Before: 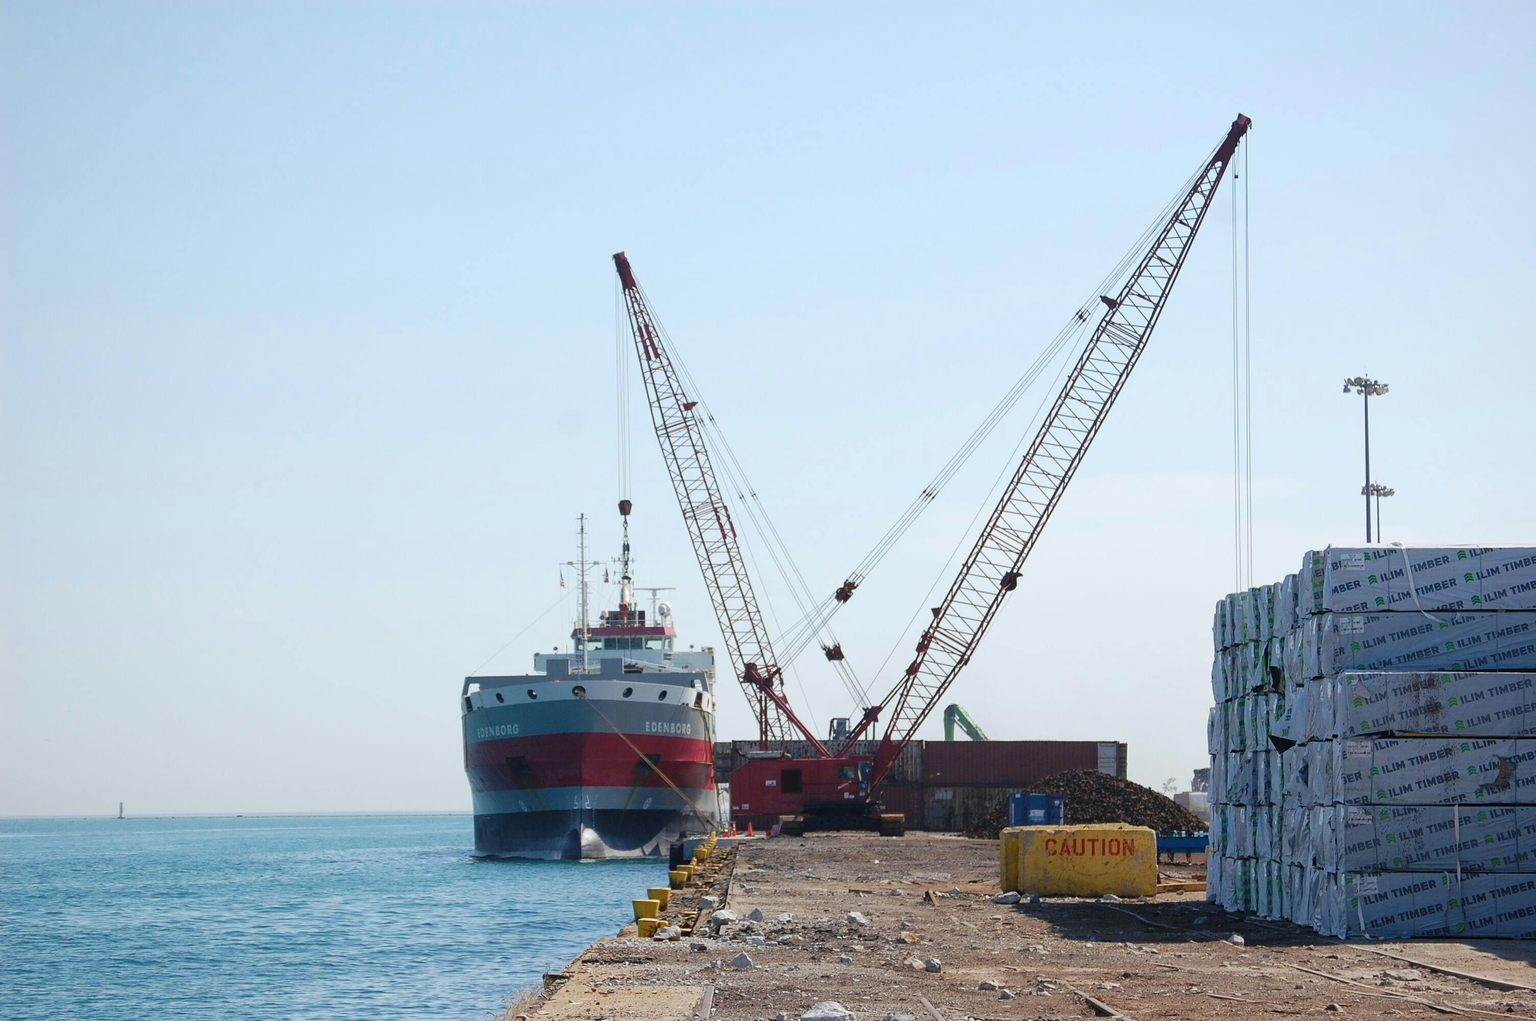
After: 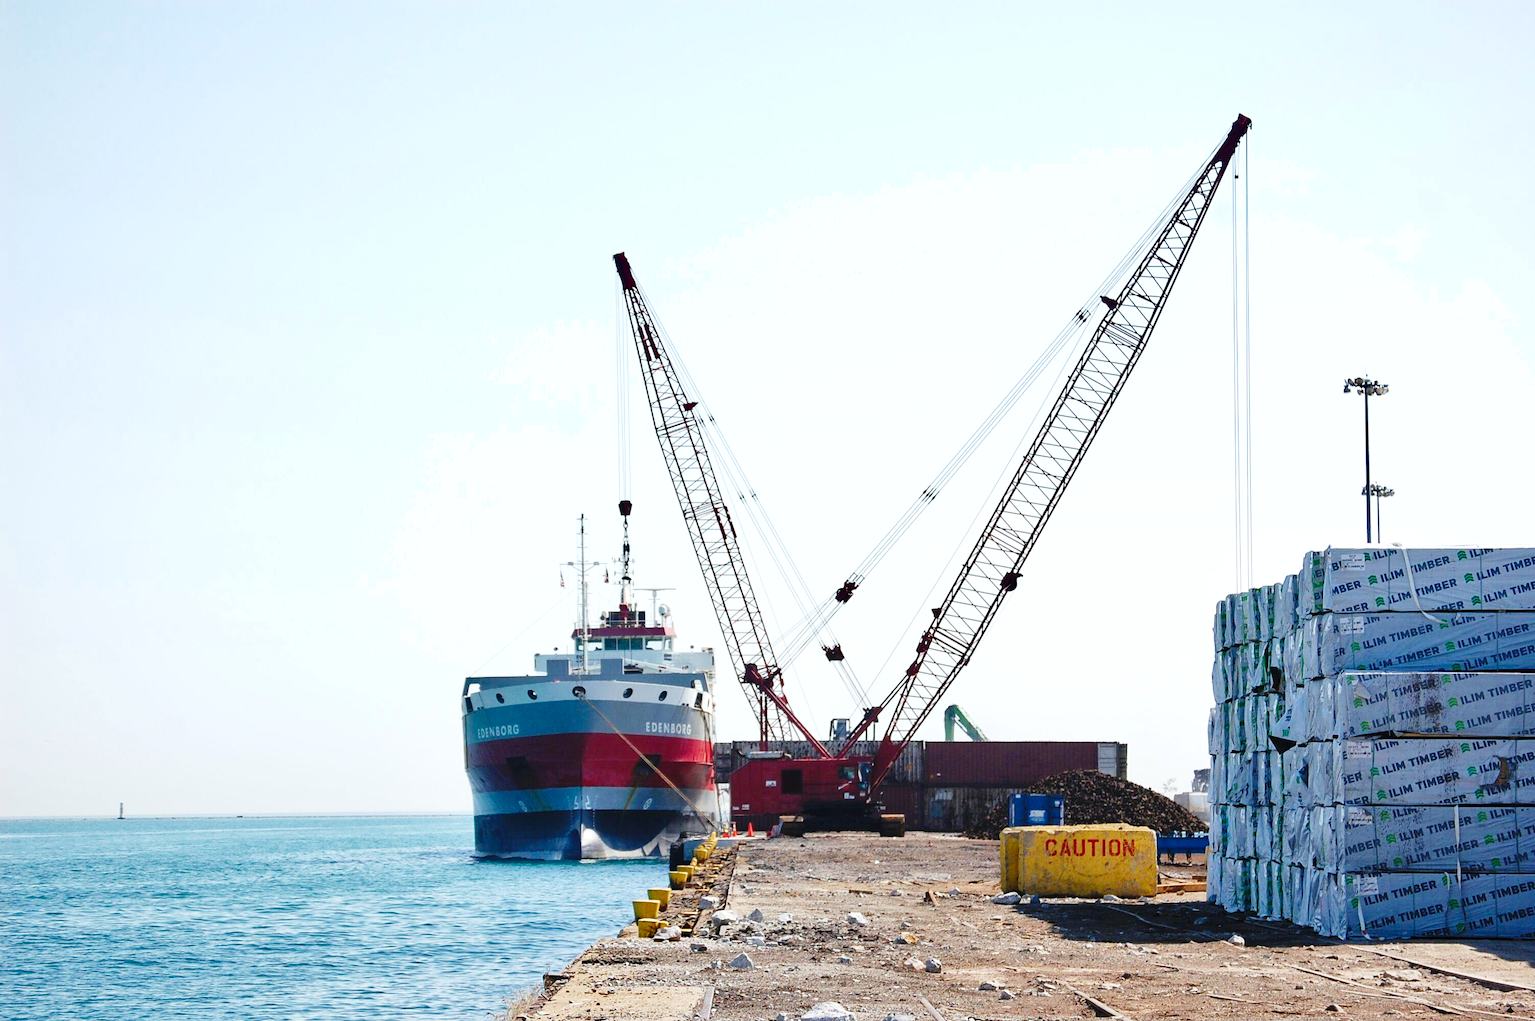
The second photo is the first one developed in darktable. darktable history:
exposure: exposure 0.4 EV, compensate highlight preservation false
base curve: curves: ch0 [(0, 0) (0.036, 0.025) (0.121, 0.166) (0.206, 0.329) (0.605, 0.79) (1, 1)], preserve colors none
shadows and highlights: soften with gaussian
